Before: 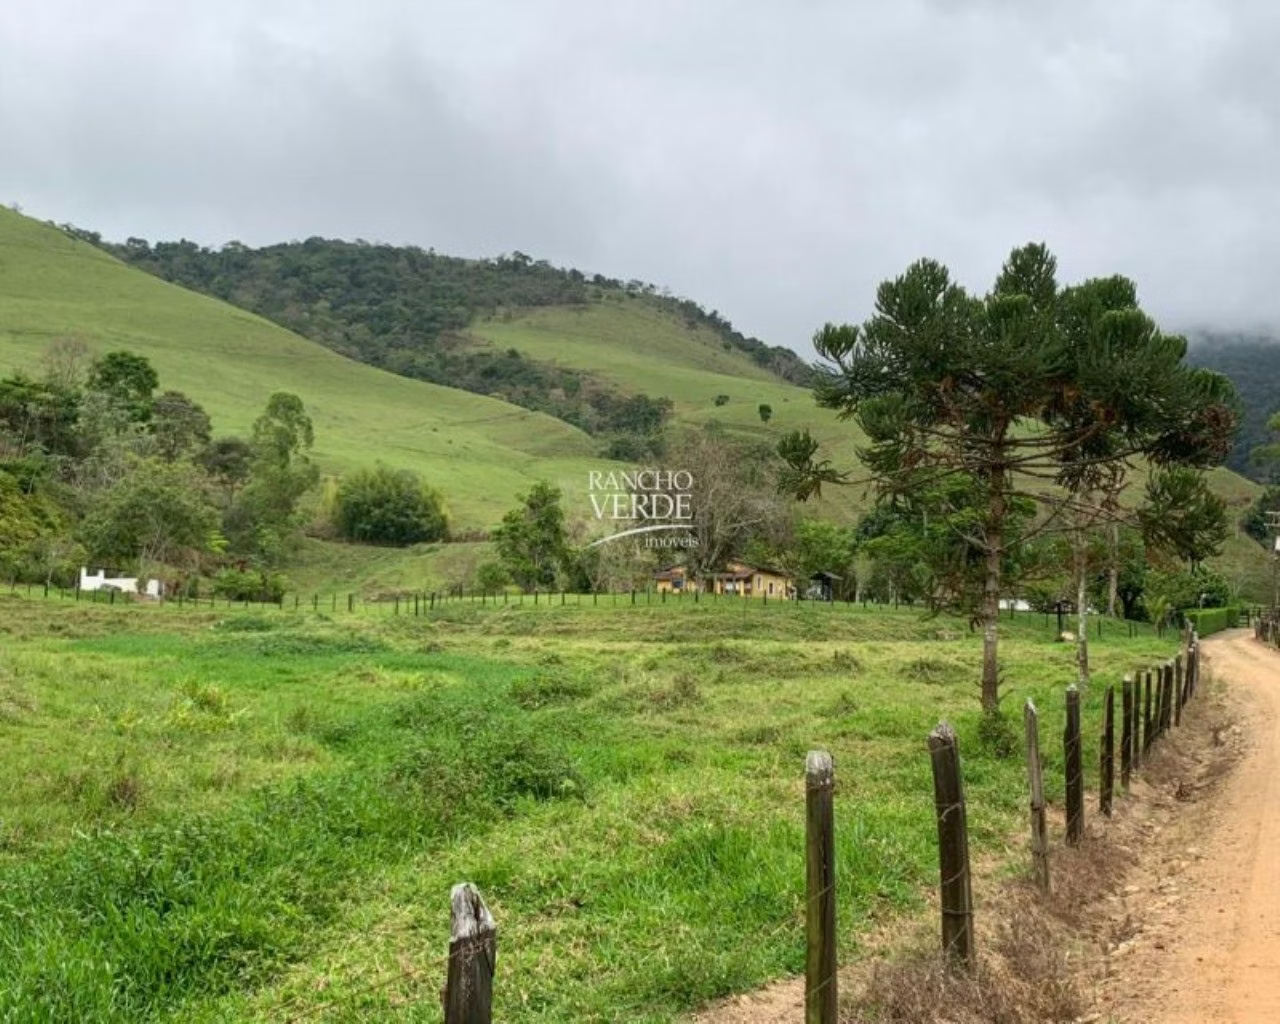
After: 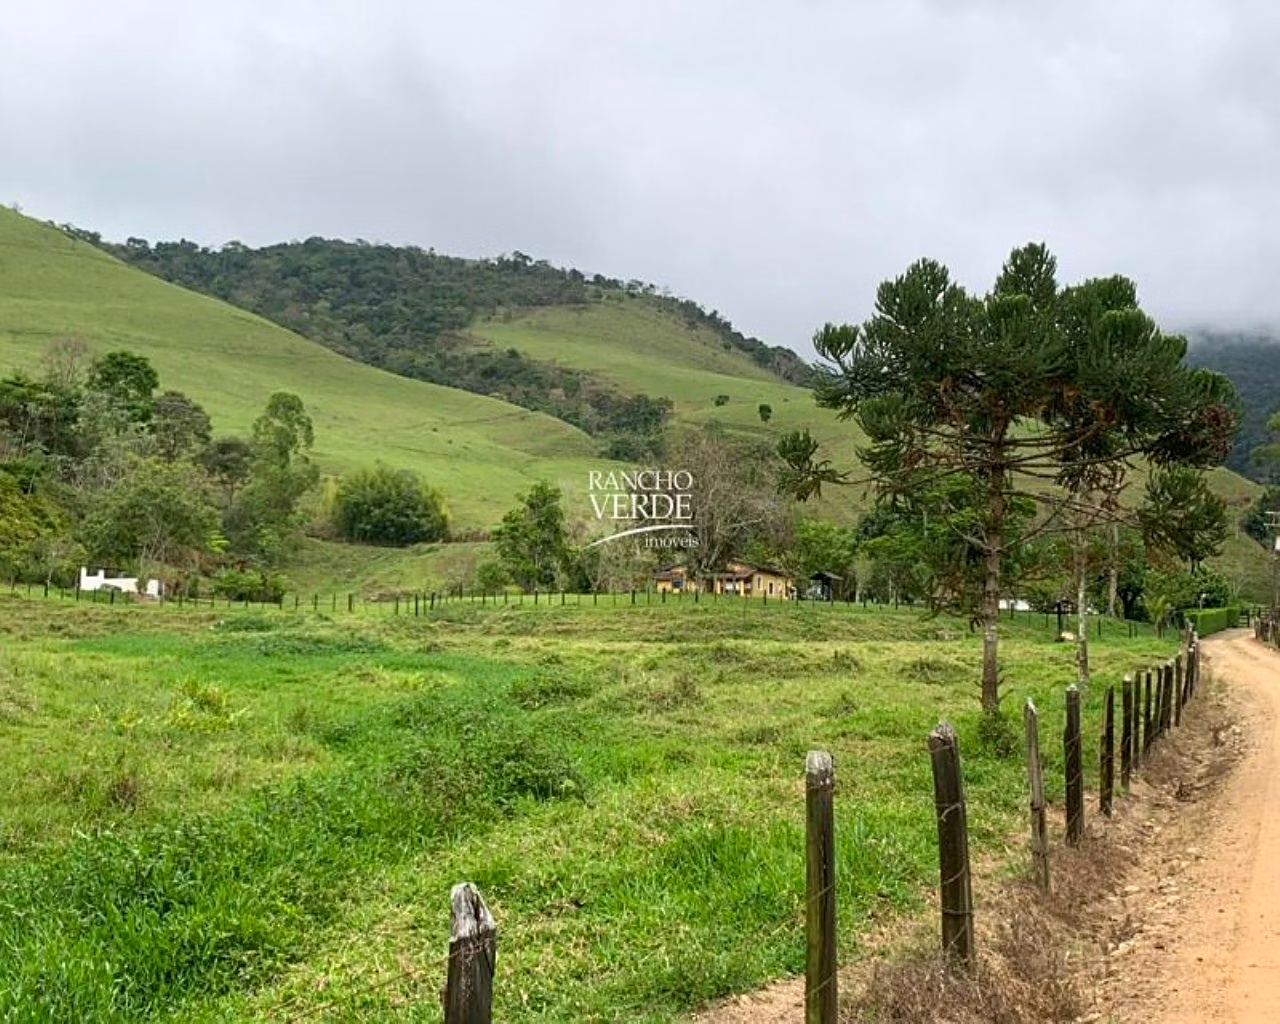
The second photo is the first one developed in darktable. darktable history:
color balance rgb: highlights gain › chroma 0.236%, highlights gain › hue 331.87°, perceptual saturation grading › global saturation 0.072%, global vibrance 20%
shadows and highlights: shadows 0.23, highlights 38.89
sharpen: on, module defaults
